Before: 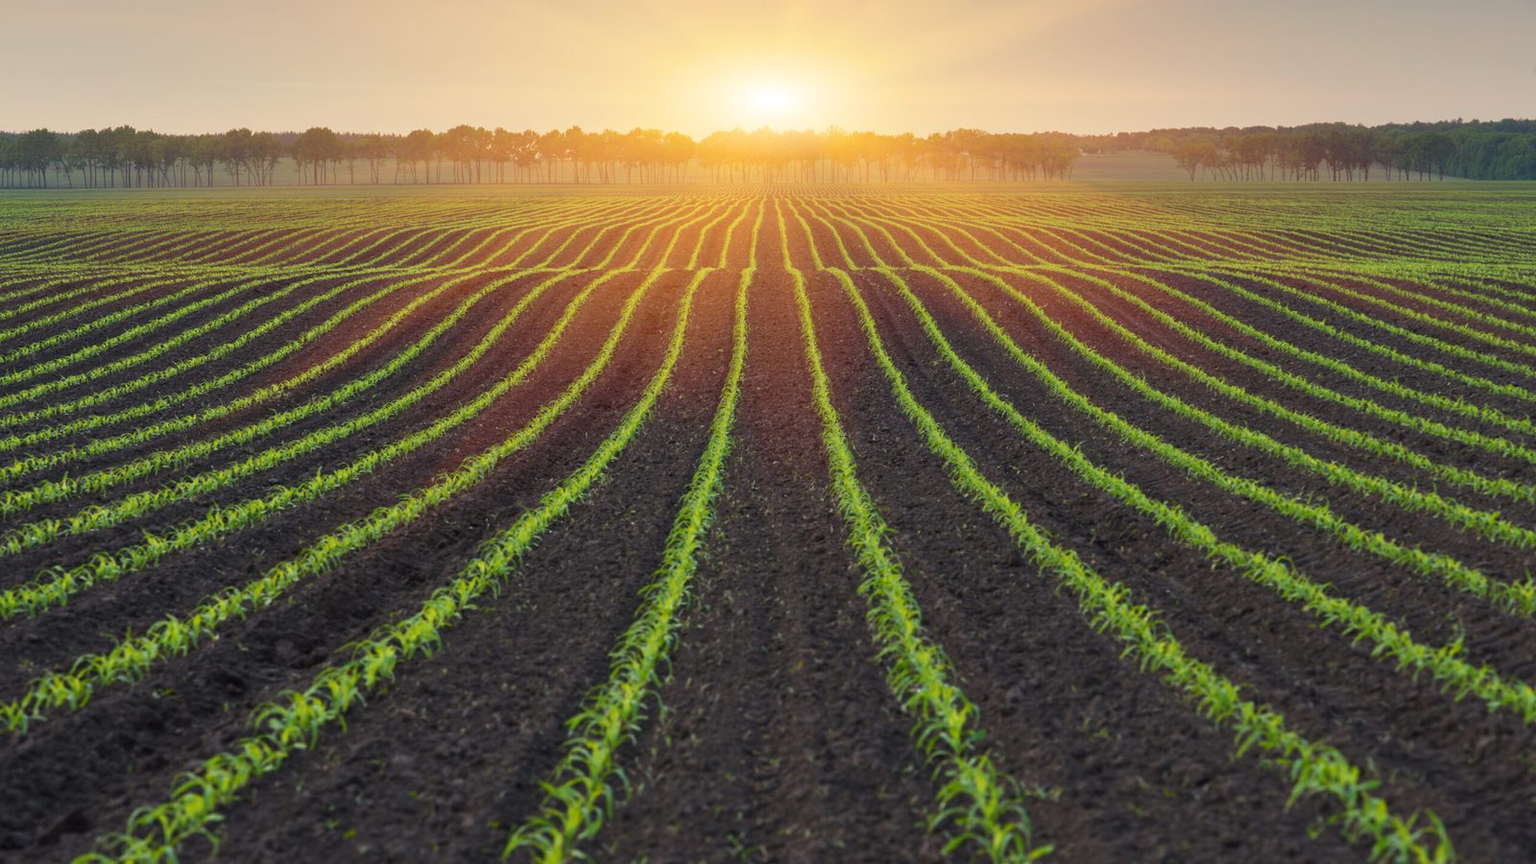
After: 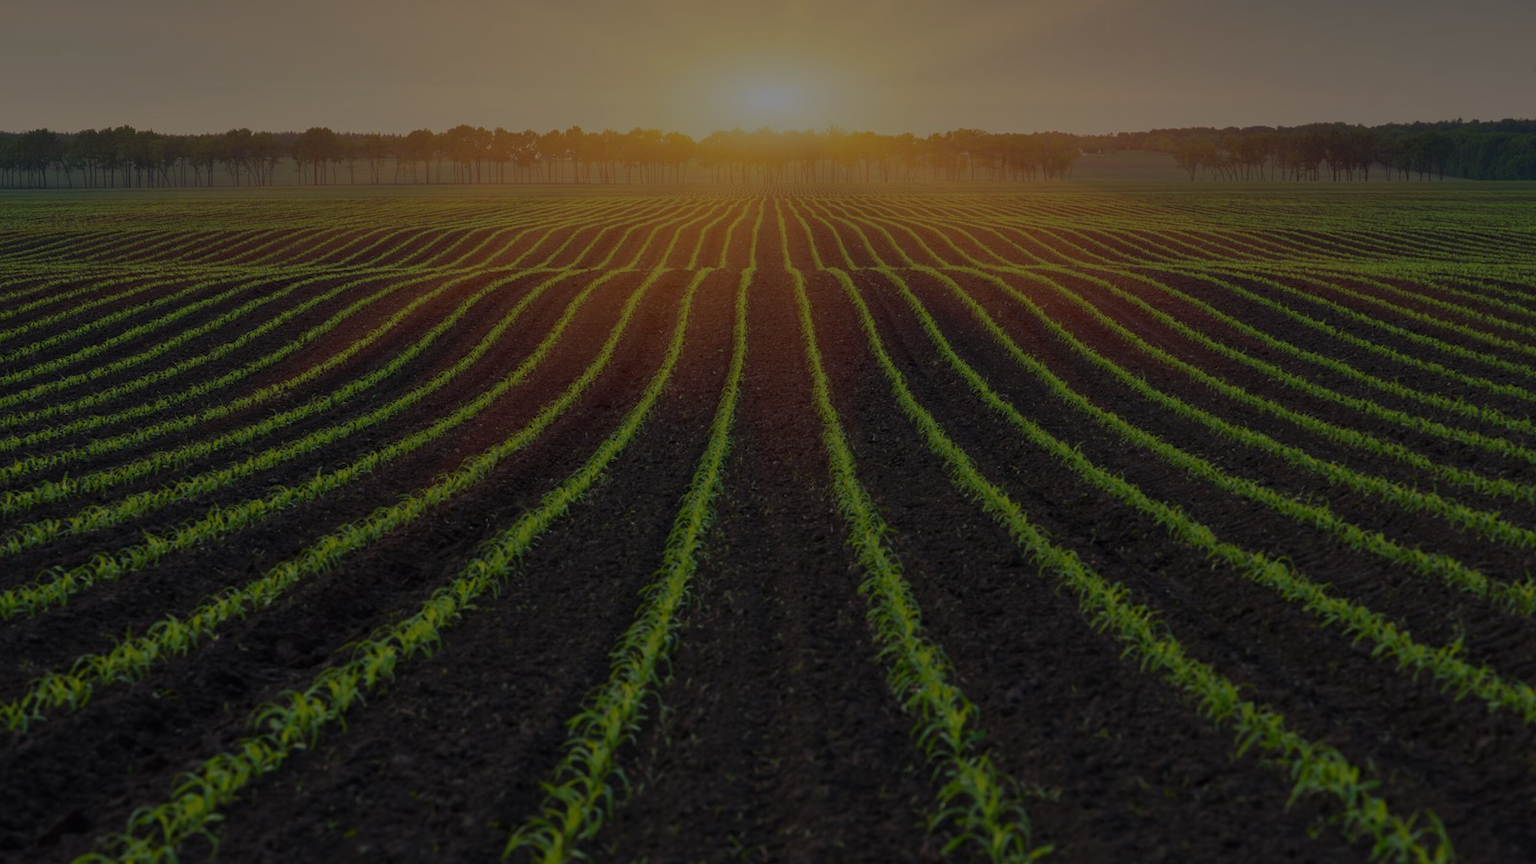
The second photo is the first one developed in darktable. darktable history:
white balance: emerald 1
exposure: exposure -2.002 EV, compensate highlight preservation false
